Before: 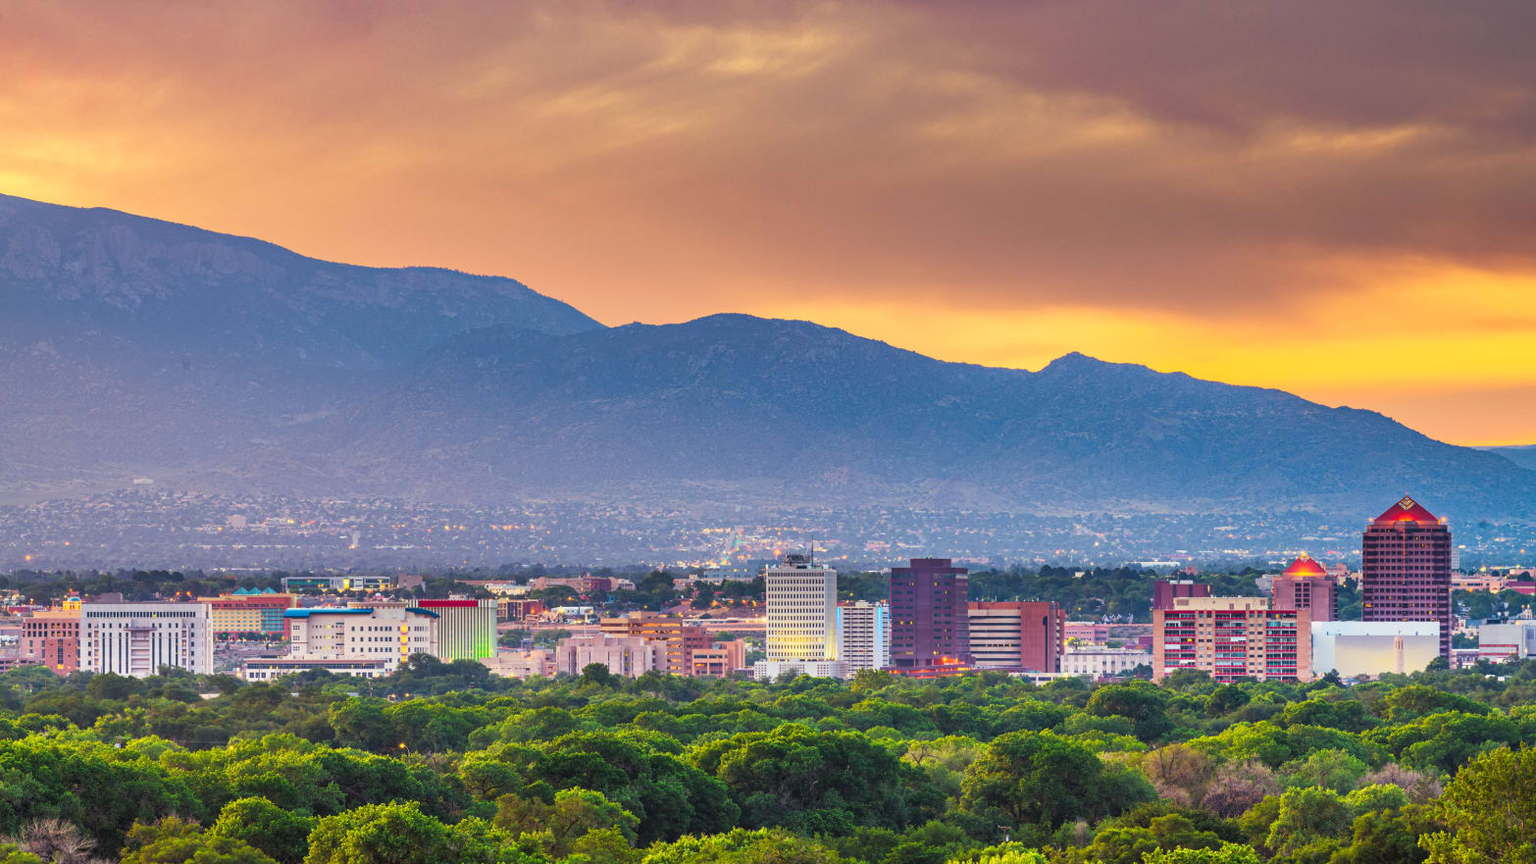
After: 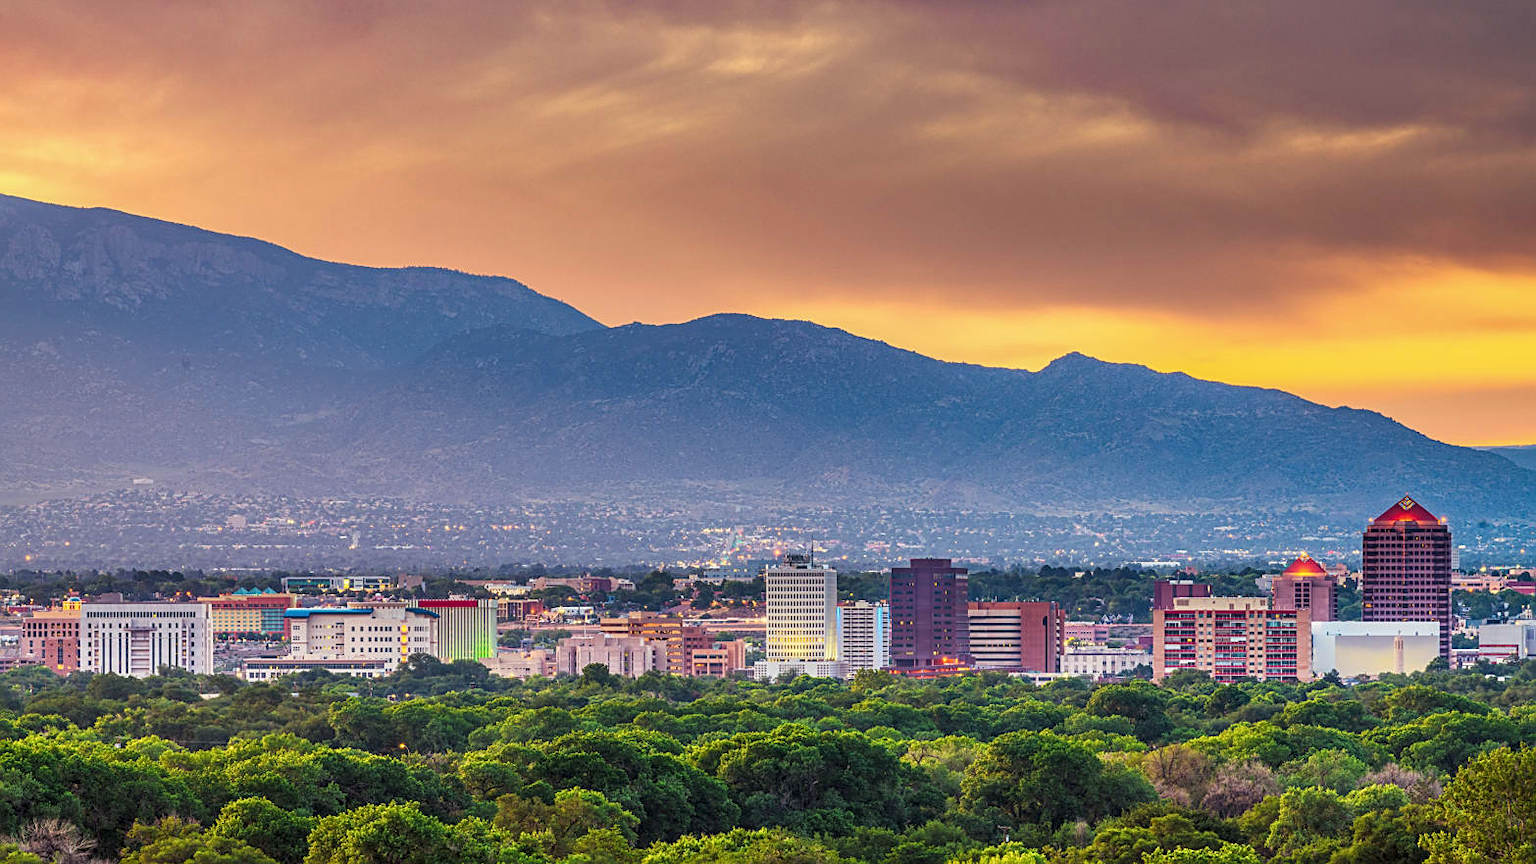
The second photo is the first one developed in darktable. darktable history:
local contrast: on, module defaults
exposure: exposure -0.177 EV, compensate highlight preservation false
sharpen: on, module defaults
